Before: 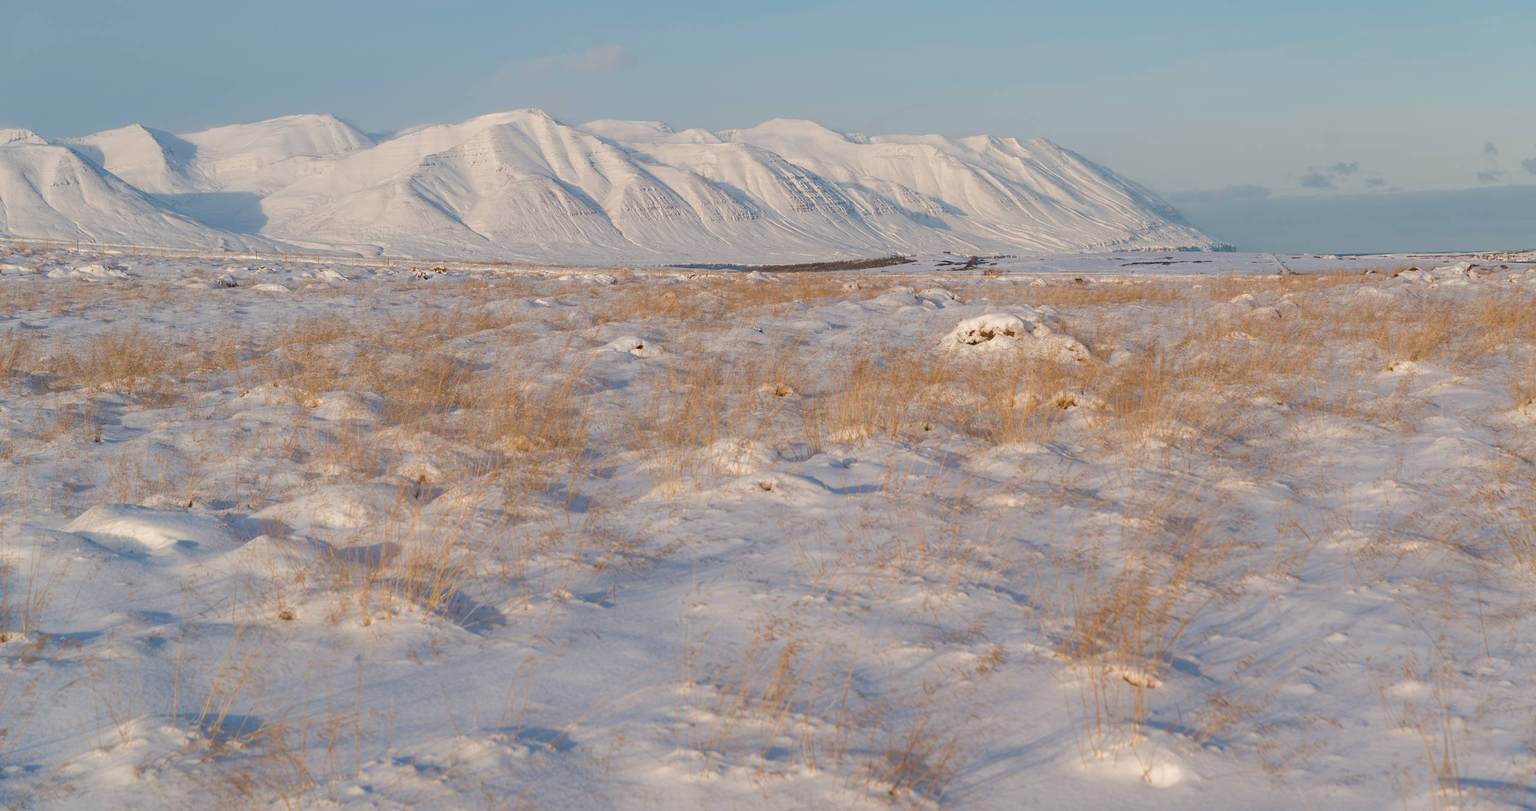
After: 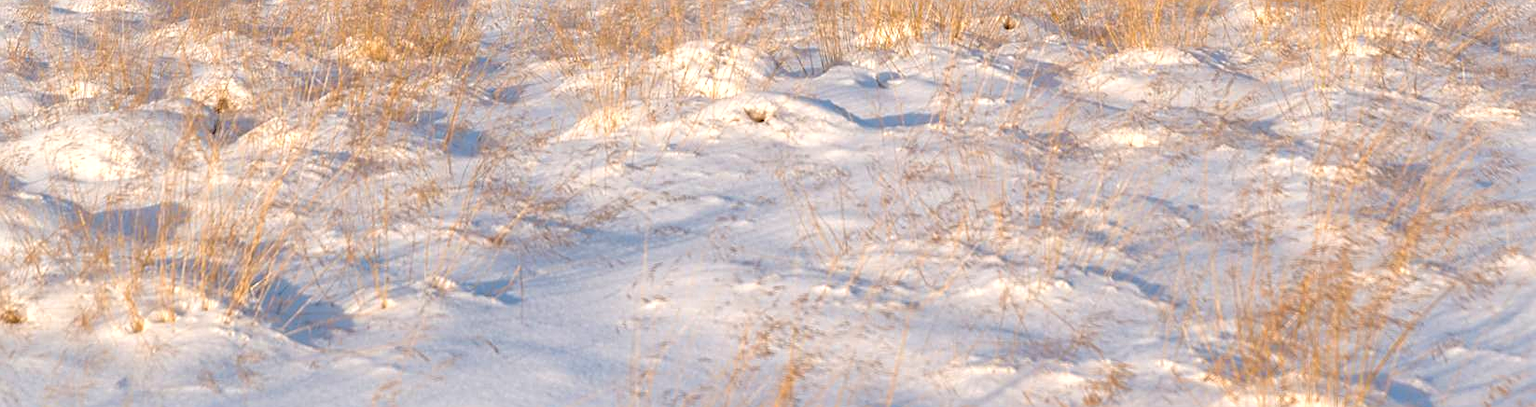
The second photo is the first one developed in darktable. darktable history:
shadows and highlights: shadows -20.64, white point adjustment -1.88, highlights -35.03
sharpen: on, module defaults
crop: left 18.2%, top 50.787%, right 17.462%, bottom 16.802%
exposure: black level correction 0, exposure 1 EV, compensate highlight preservation false
